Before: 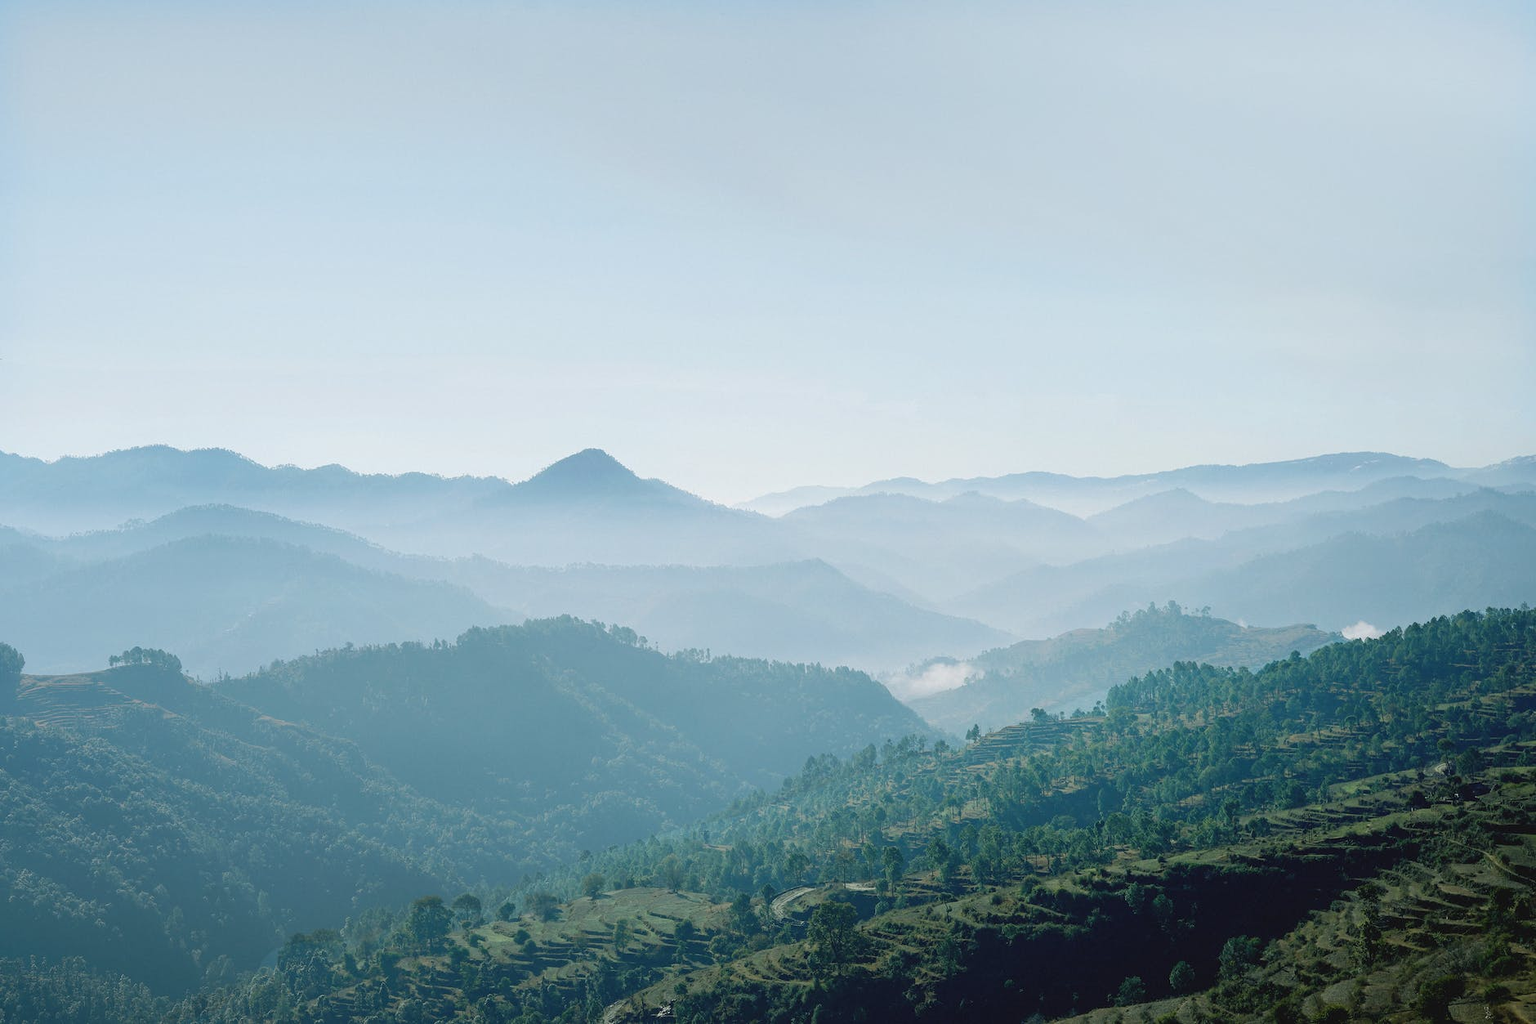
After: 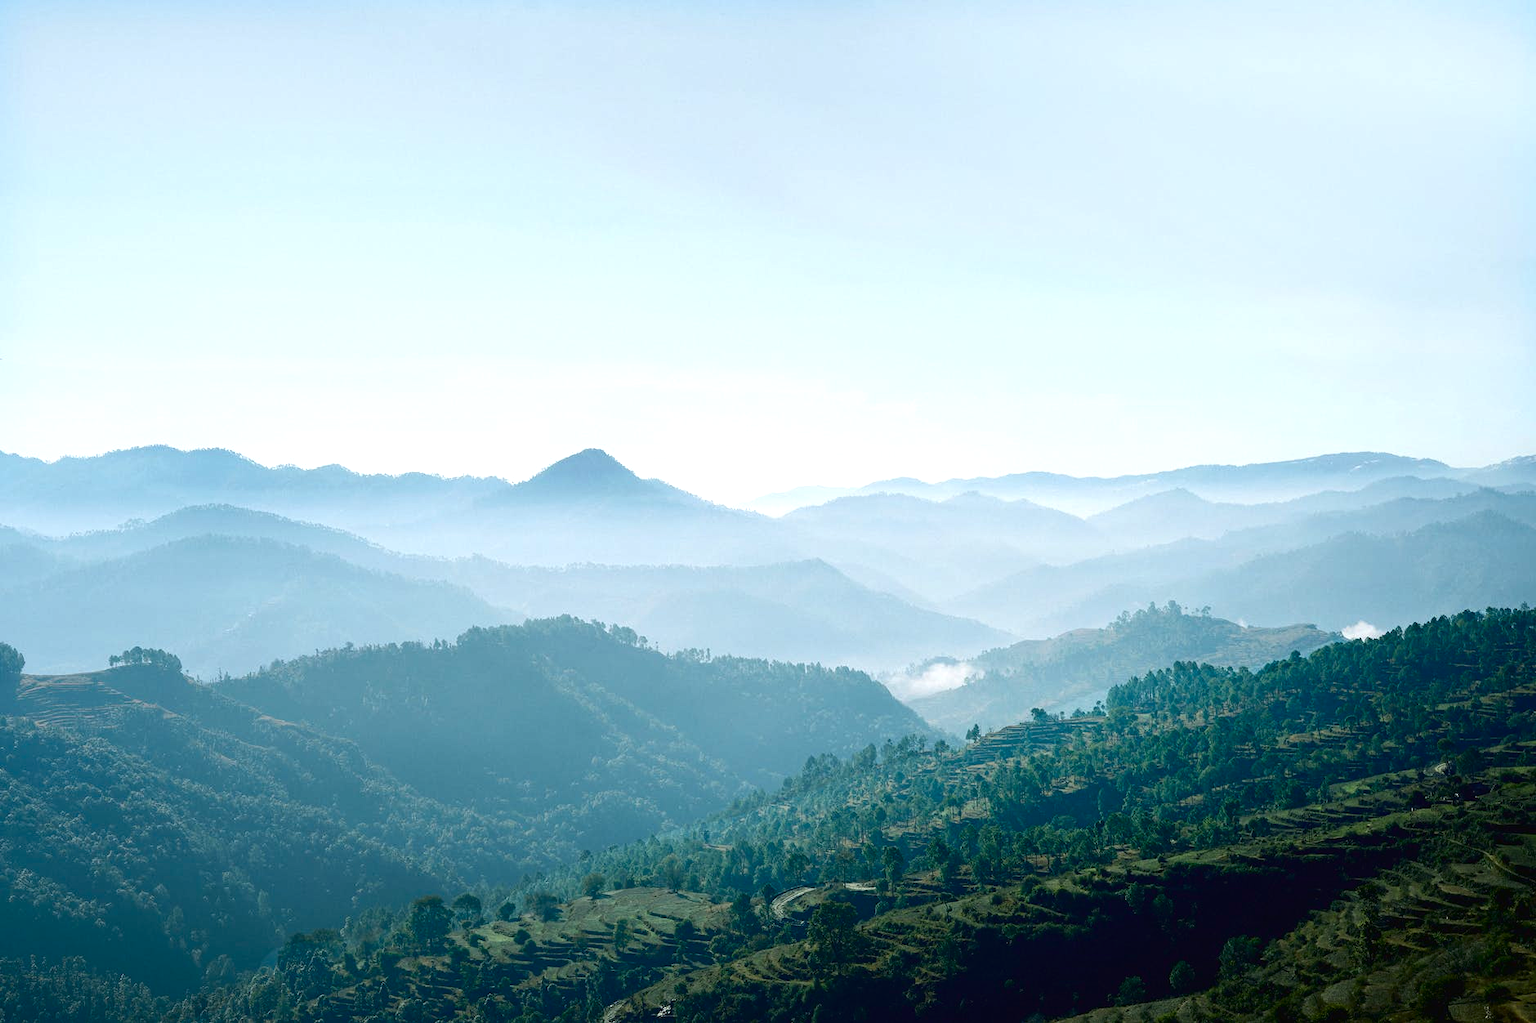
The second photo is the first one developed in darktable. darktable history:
exposure: black level correction 0, exposure 0.5 EV, compensate exposure bias true, compensate highlight preservation false
contrast brightness saturation: contrast 0.125, brightness -0.242, saturation 0.136
